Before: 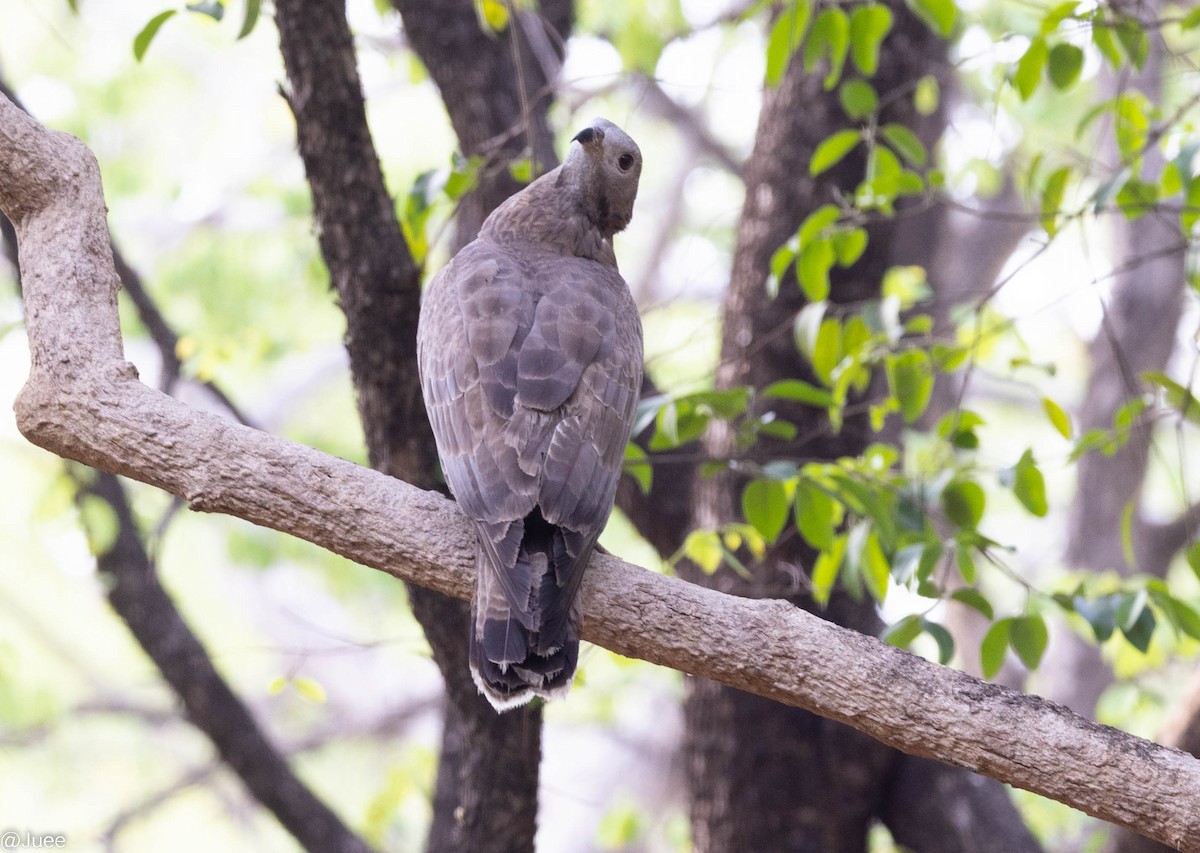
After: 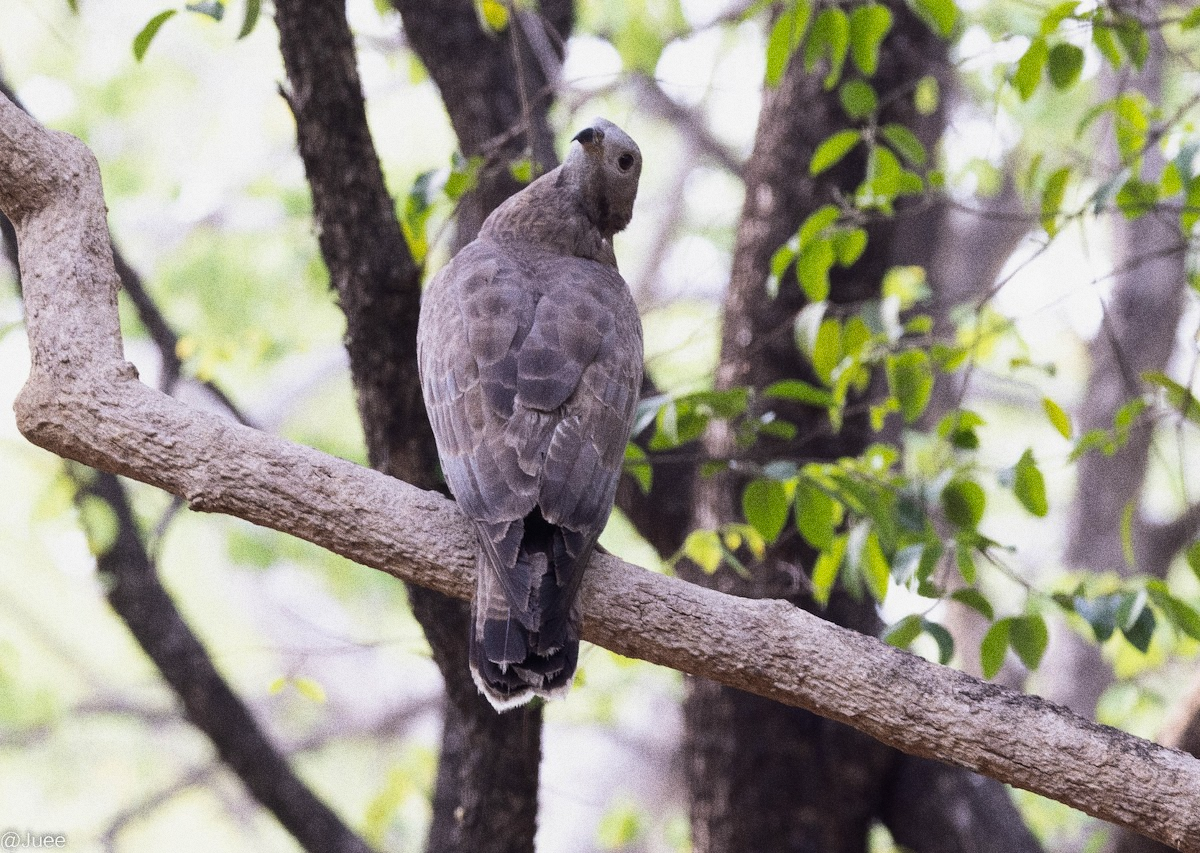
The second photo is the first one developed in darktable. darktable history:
tone equalizer: -8 EV -0.417 EV, -7 EV -0.389 EV, -6 EV -0.333 EV, -5 EV -0.222 EV, -3 EV 0.222 EV, -2 EV 0.333 EV, -1 EV 0.389 EV, +0 EV 0.417 EV, edges refinement/feathering 500, mask exposure compensation -1.57 EV, preserve details no
exposure: exposure -0.492 EV, compensate highlight preservation false
rotate and perspective: automatic cropping original format, crop left 0, crop top 0
grain: coarseness 0.09 ISO, strength 40%
